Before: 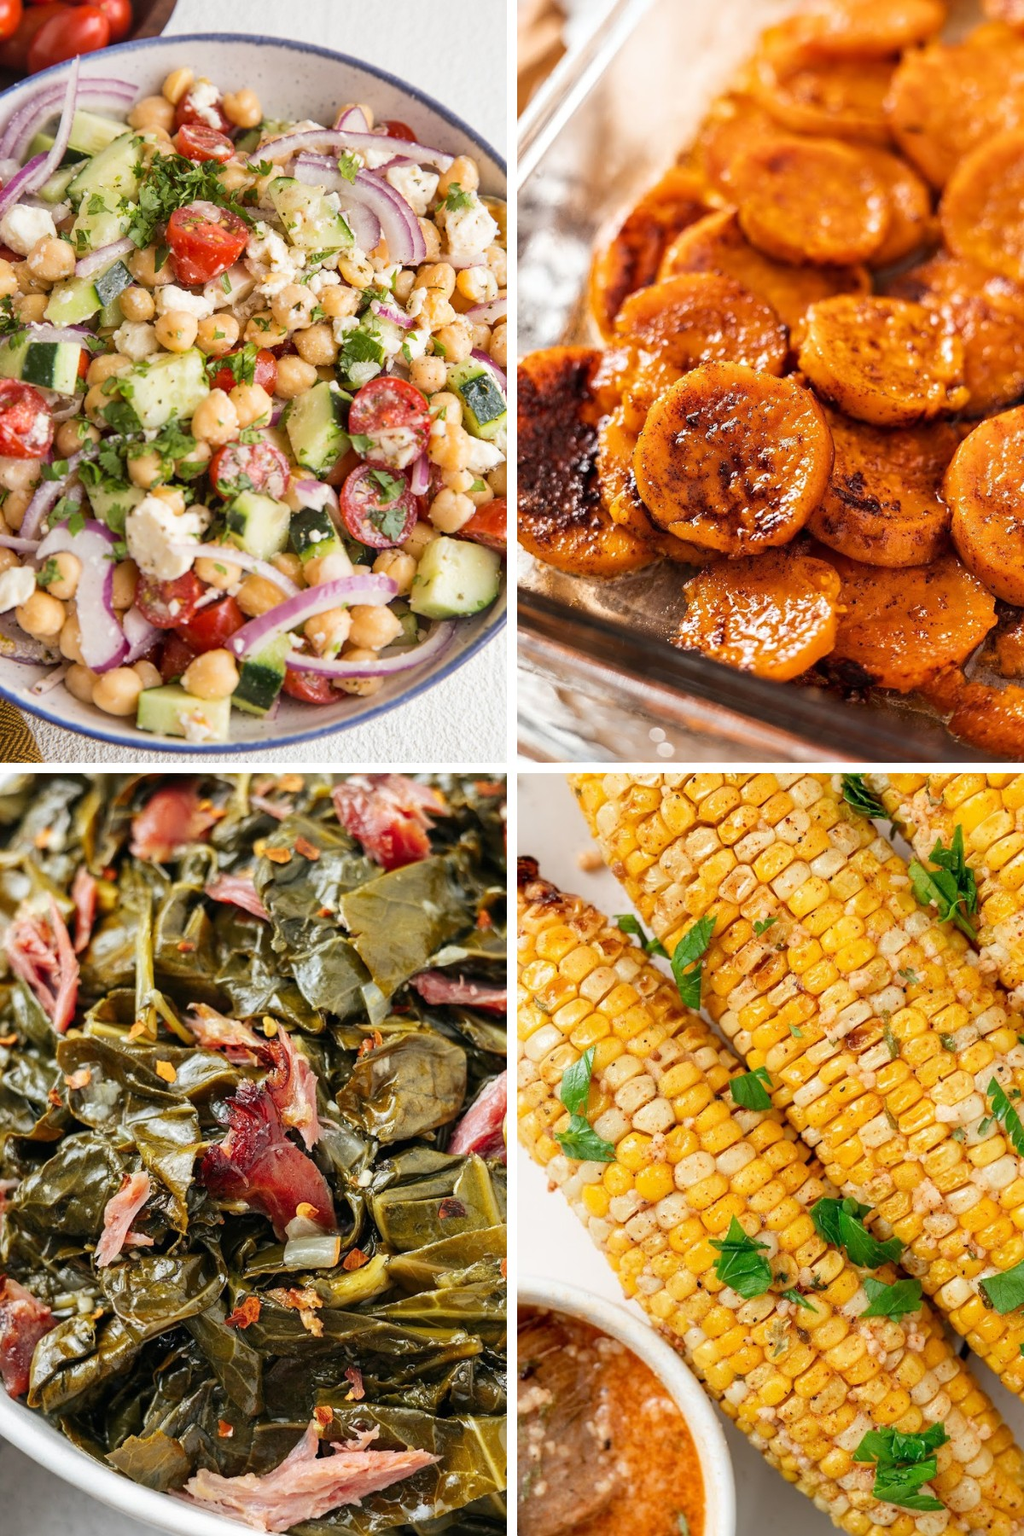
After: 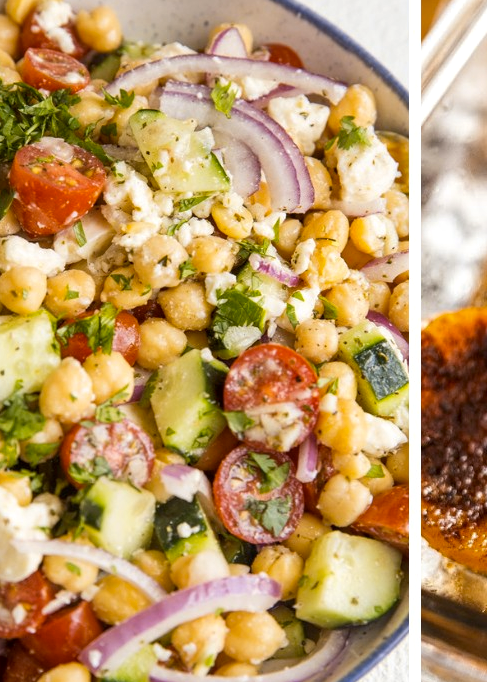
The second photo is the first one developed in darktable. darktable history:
local contrast: highlights 100%, shadows 100%, detail 120%, midtone range 0.2
color contrast: green-magenta contrast 0.85, blue-yellow contrast 1.25, unbound 0
crop: left 15.452%, top 5.459%, right 43.956%, bottom 56.62%
